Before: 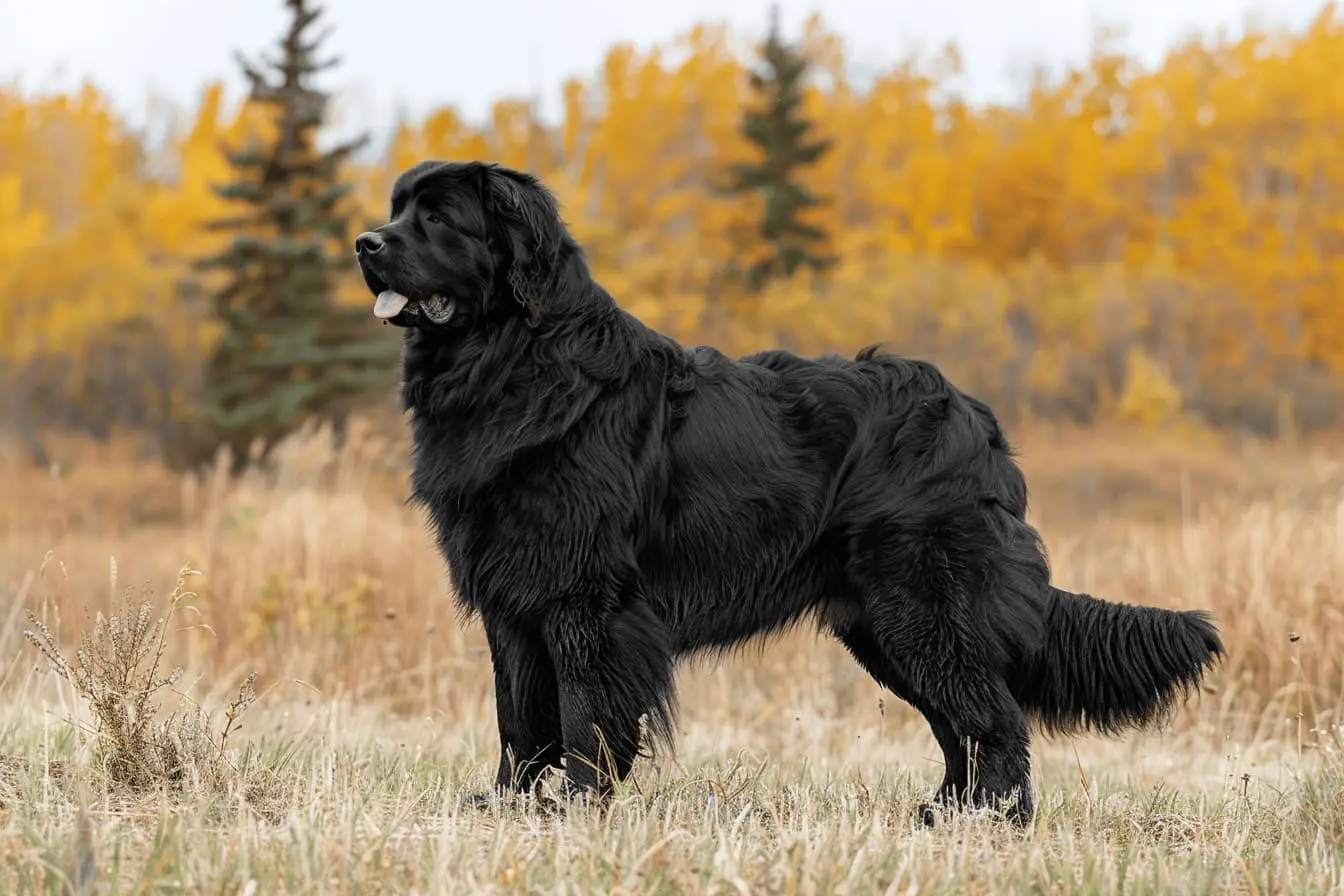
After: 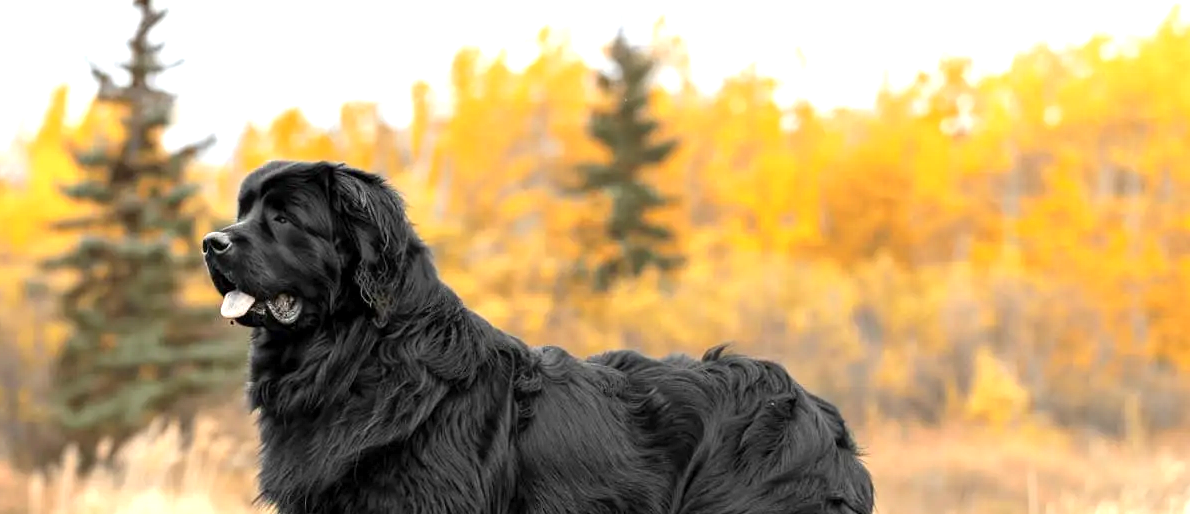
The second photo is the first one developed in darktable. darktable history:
crop and rotate: left 11.387%, bottom 42.605%
exposure: black level correction 0.001, exposure 0.959 EV, compensate highlight preservation false
